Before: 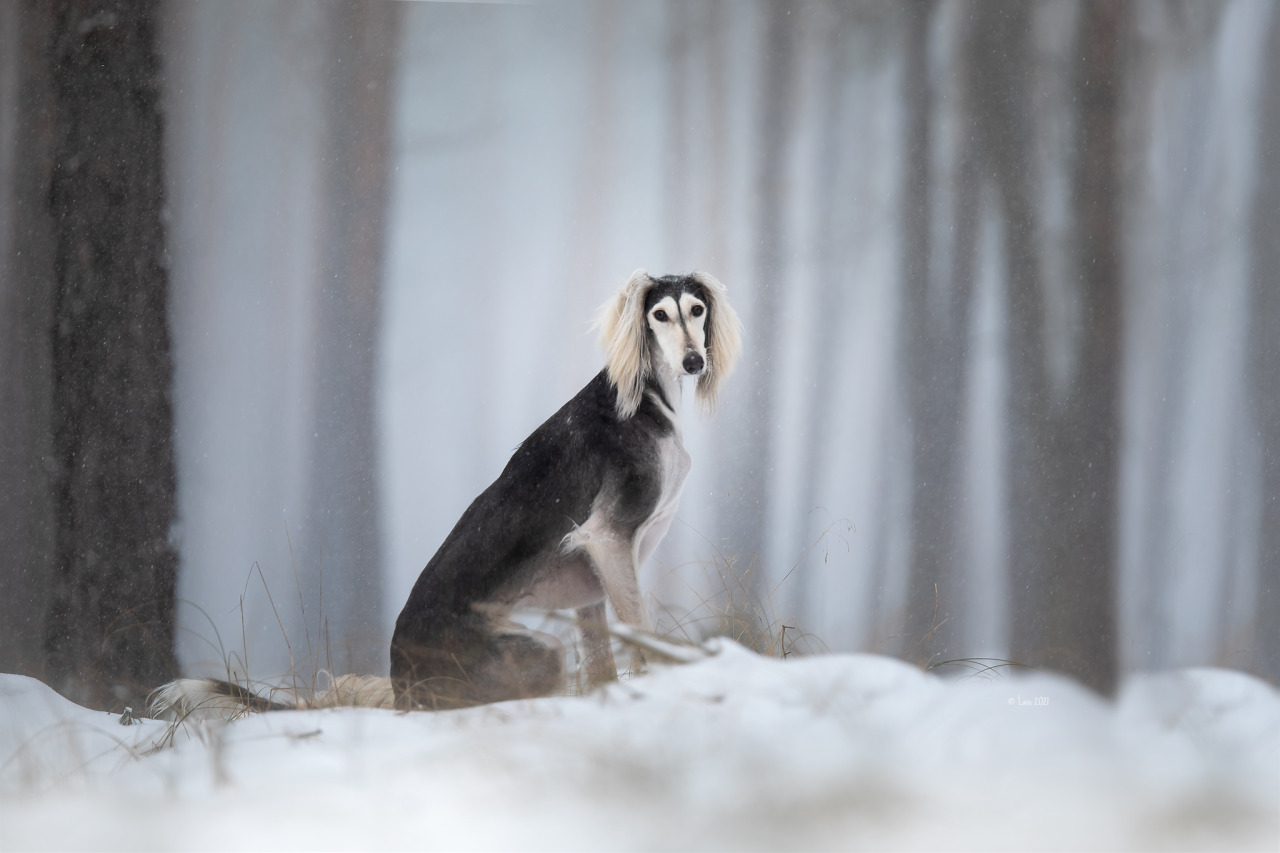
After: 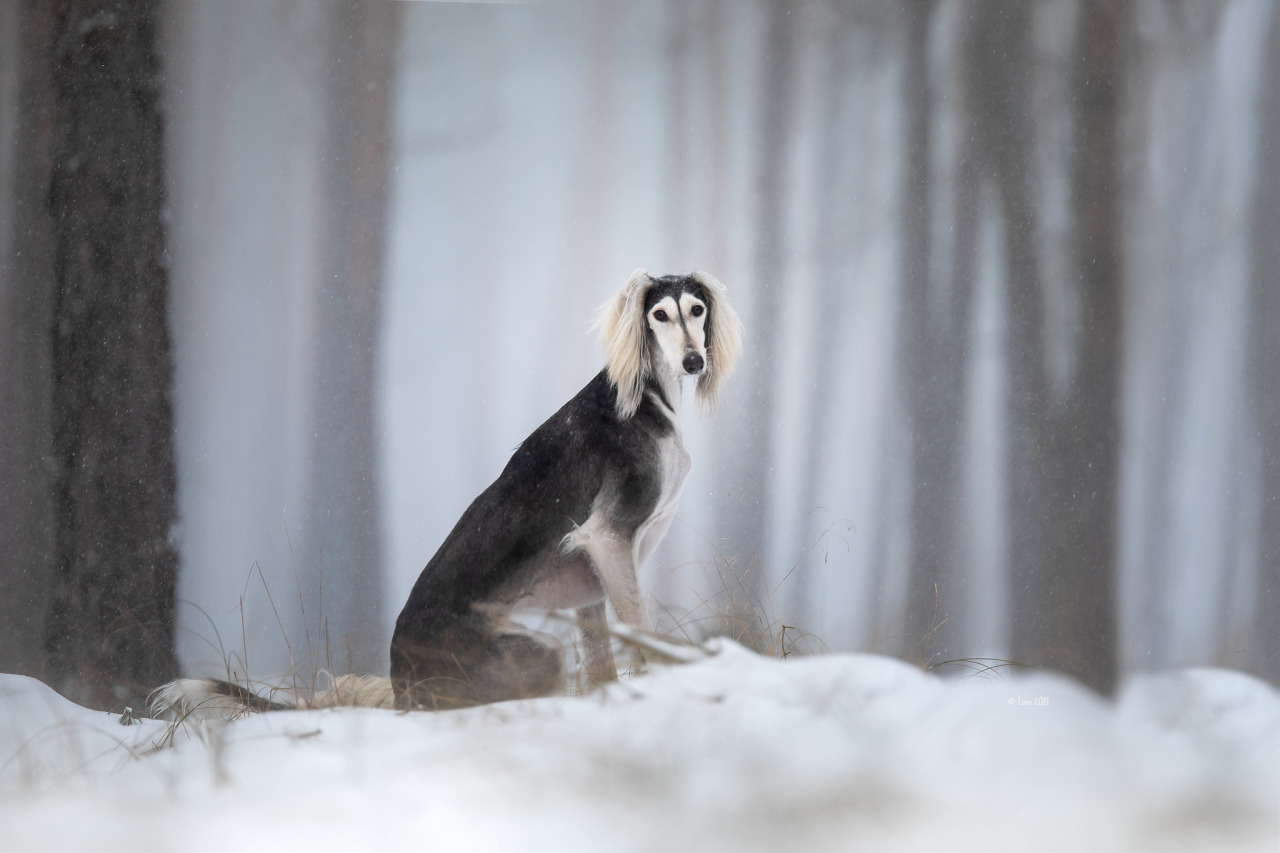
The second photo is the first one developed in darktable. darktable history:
shadows and highlights: shadows 12.96, white point adjustment 1.26, highlights -2.09, soften with gaussian
